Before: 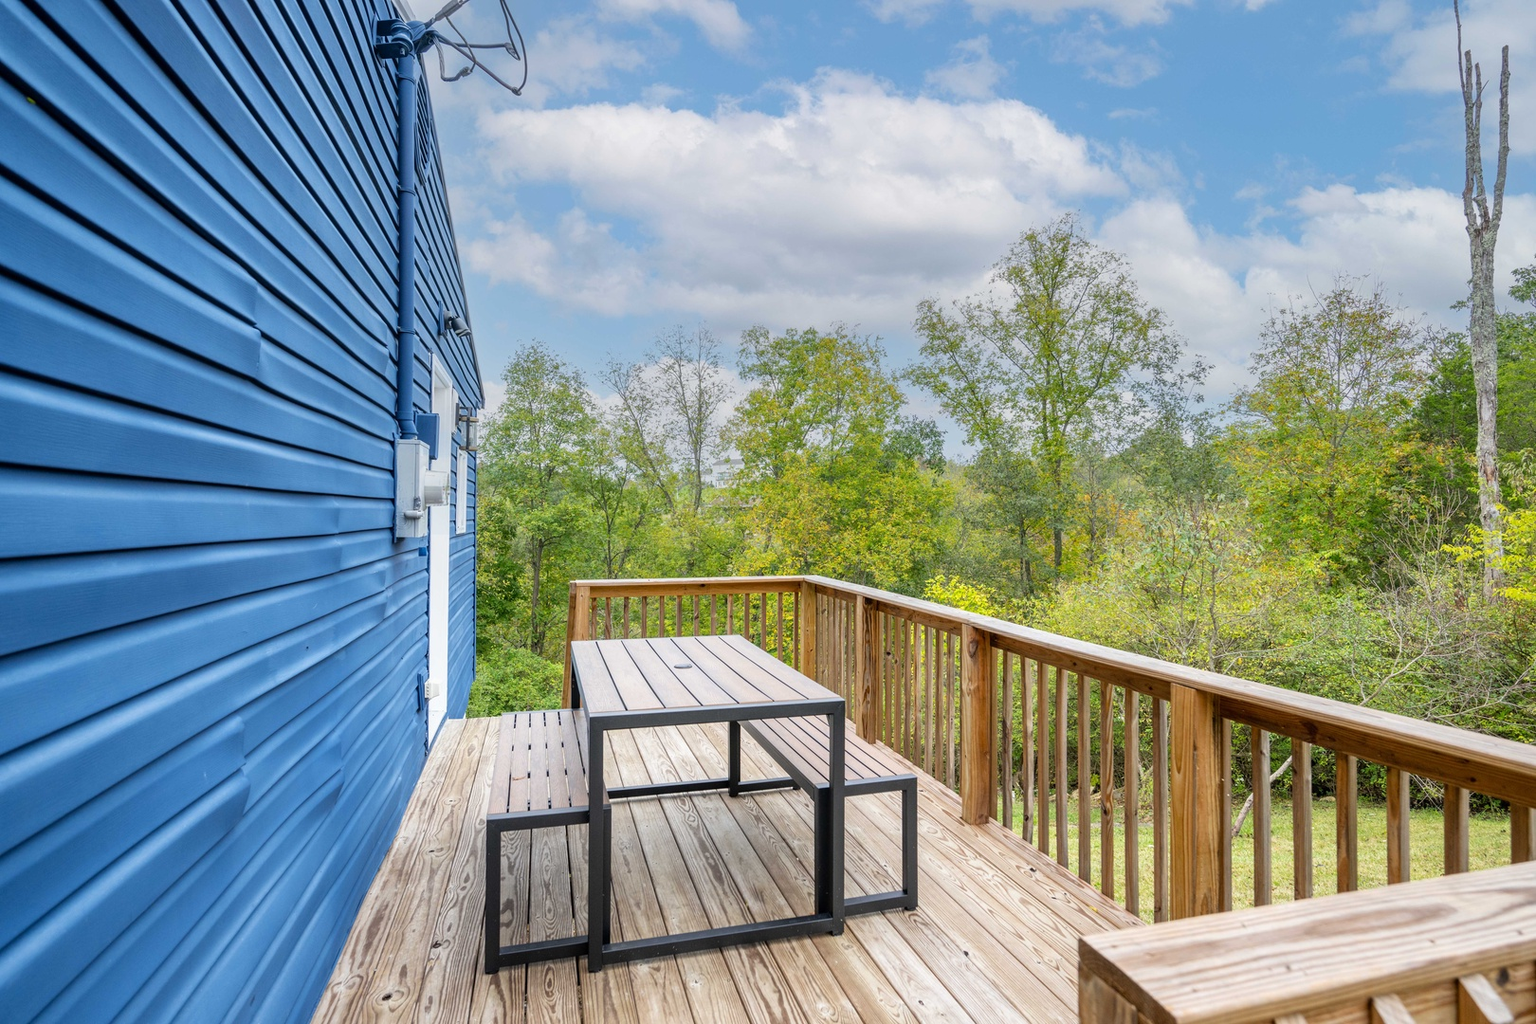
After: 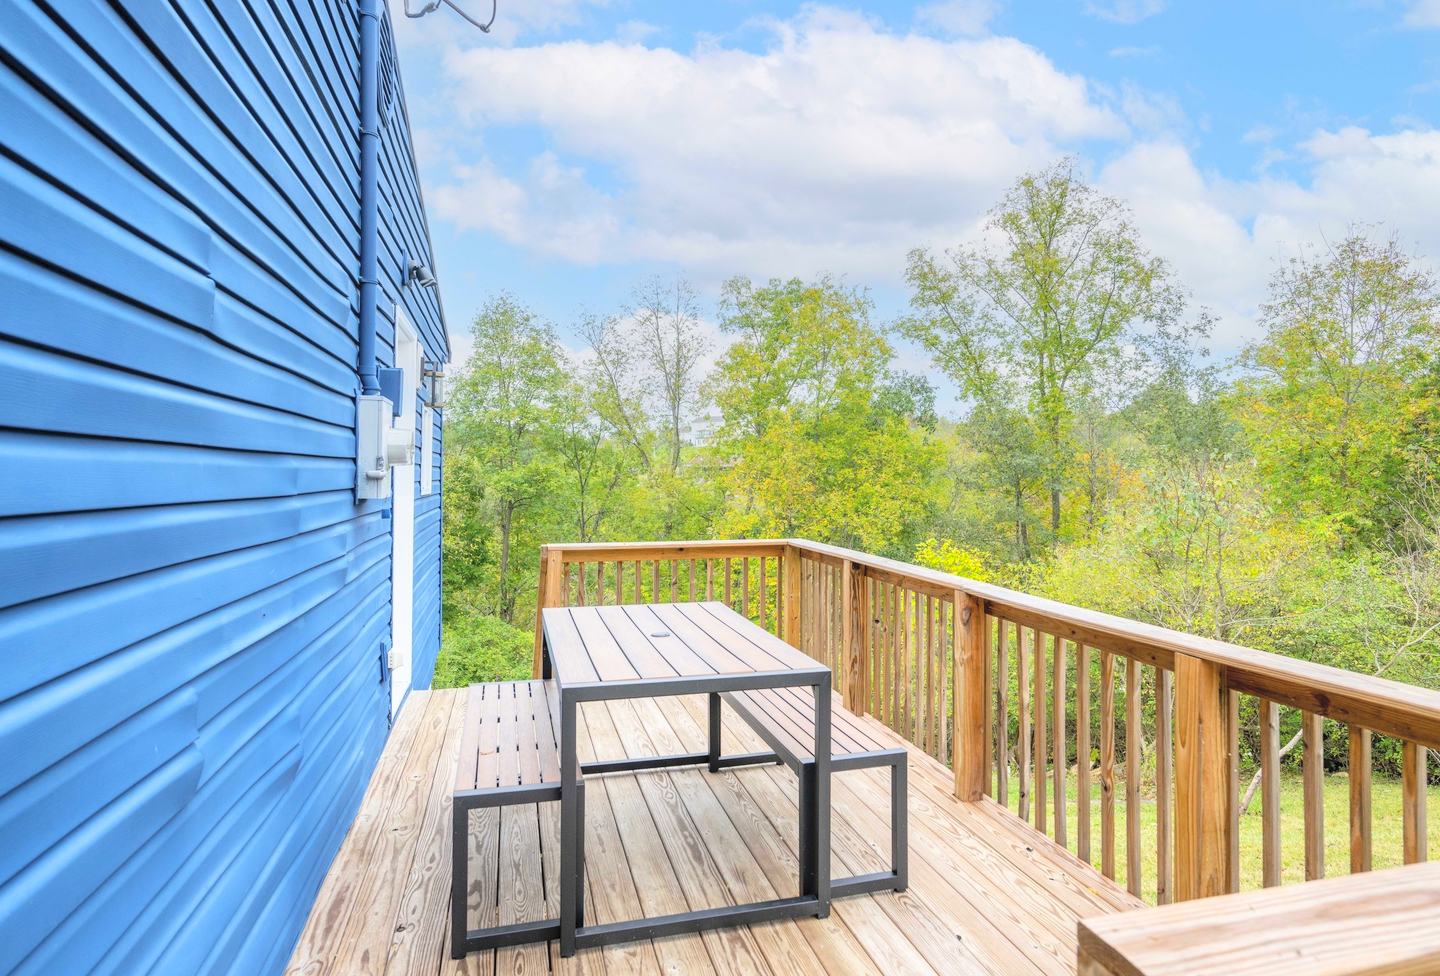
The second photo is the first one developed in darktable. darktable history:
crop: left 3.724%, top 6.353%, right 6.682%, bottom 3.256%
contrast brightness saturation: contrast 0.102, brightness 0.31, saturation 0.147
